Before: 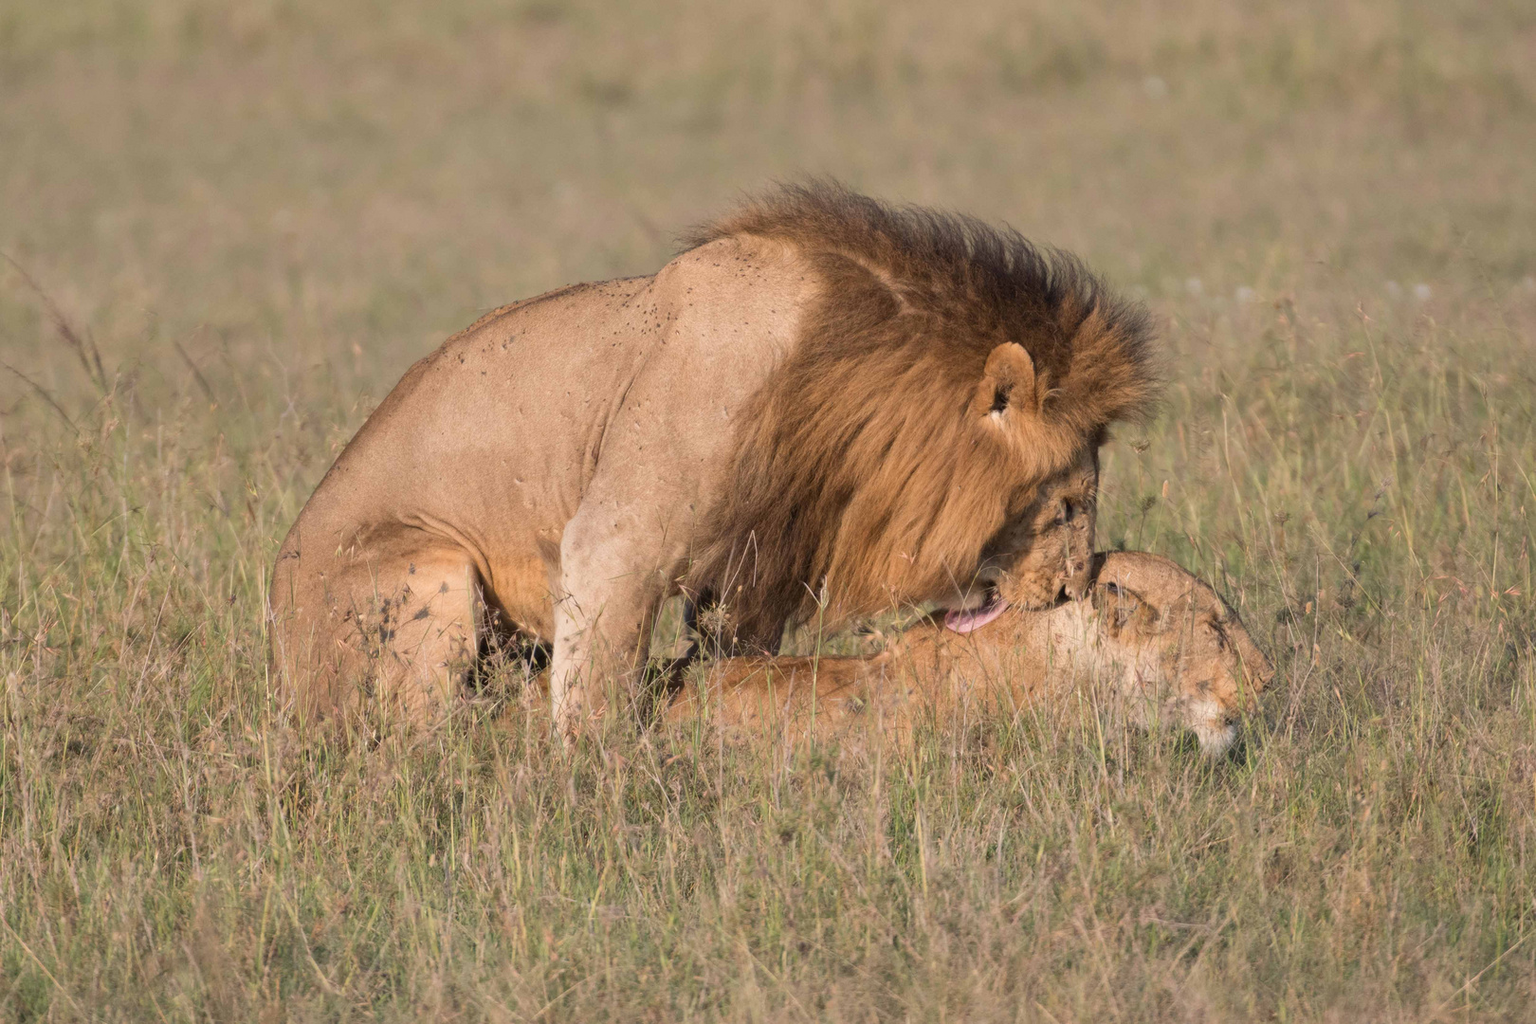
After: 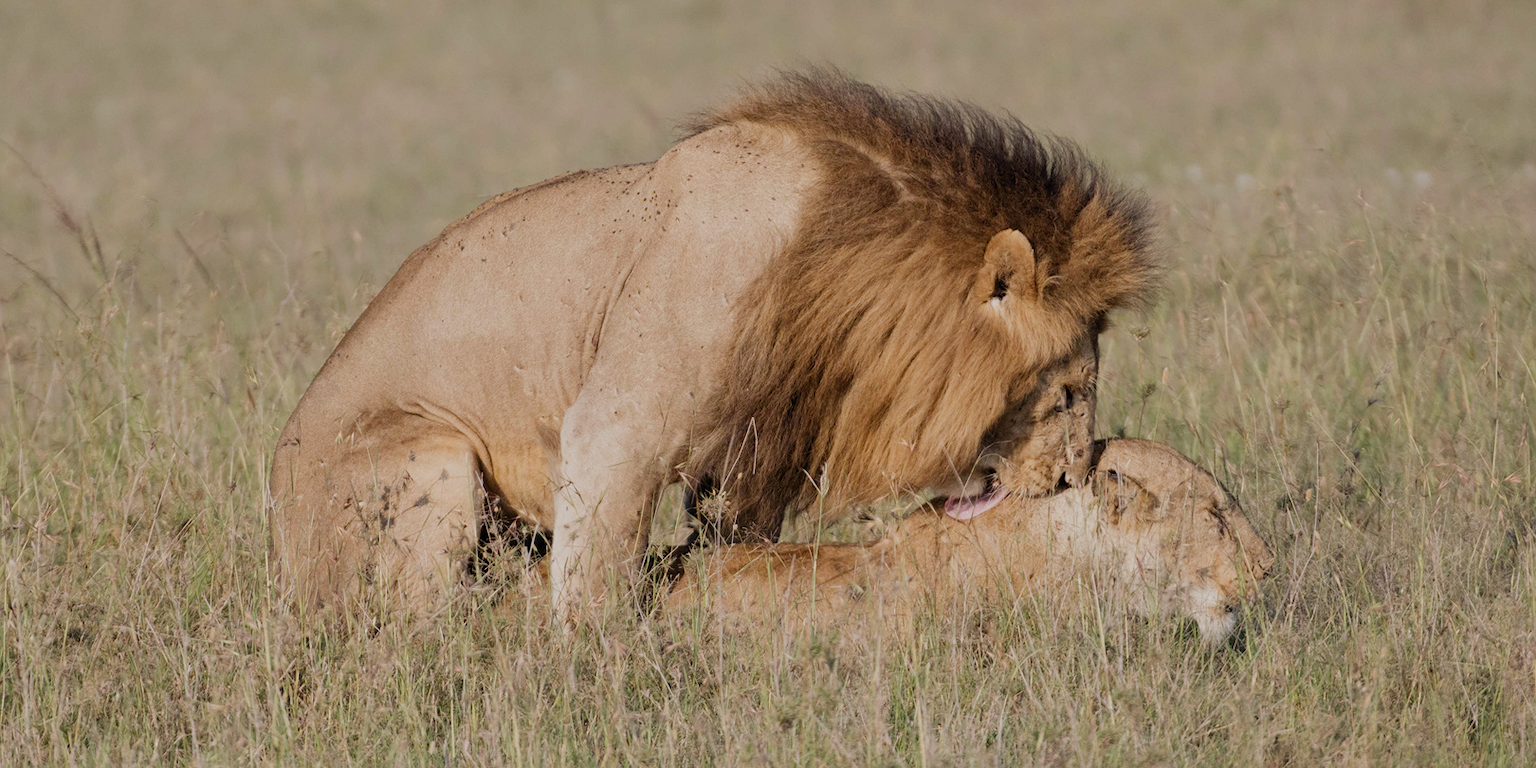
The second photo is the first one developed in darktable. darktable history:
crop: top 11.043%, bottom 13.872%
filmic rgb: black relative exposure -7.65 EV, white relative exposure 4.56 EV, hardness 3.61, add noise in highlights 0.001, preserve chrominance no, color science v3 (2019), use custom middle-gray values true, contrast in highlights soft
sharpen: amount 0.217
contrast brightness saturation: contrast 0.014, saturation -0.05
